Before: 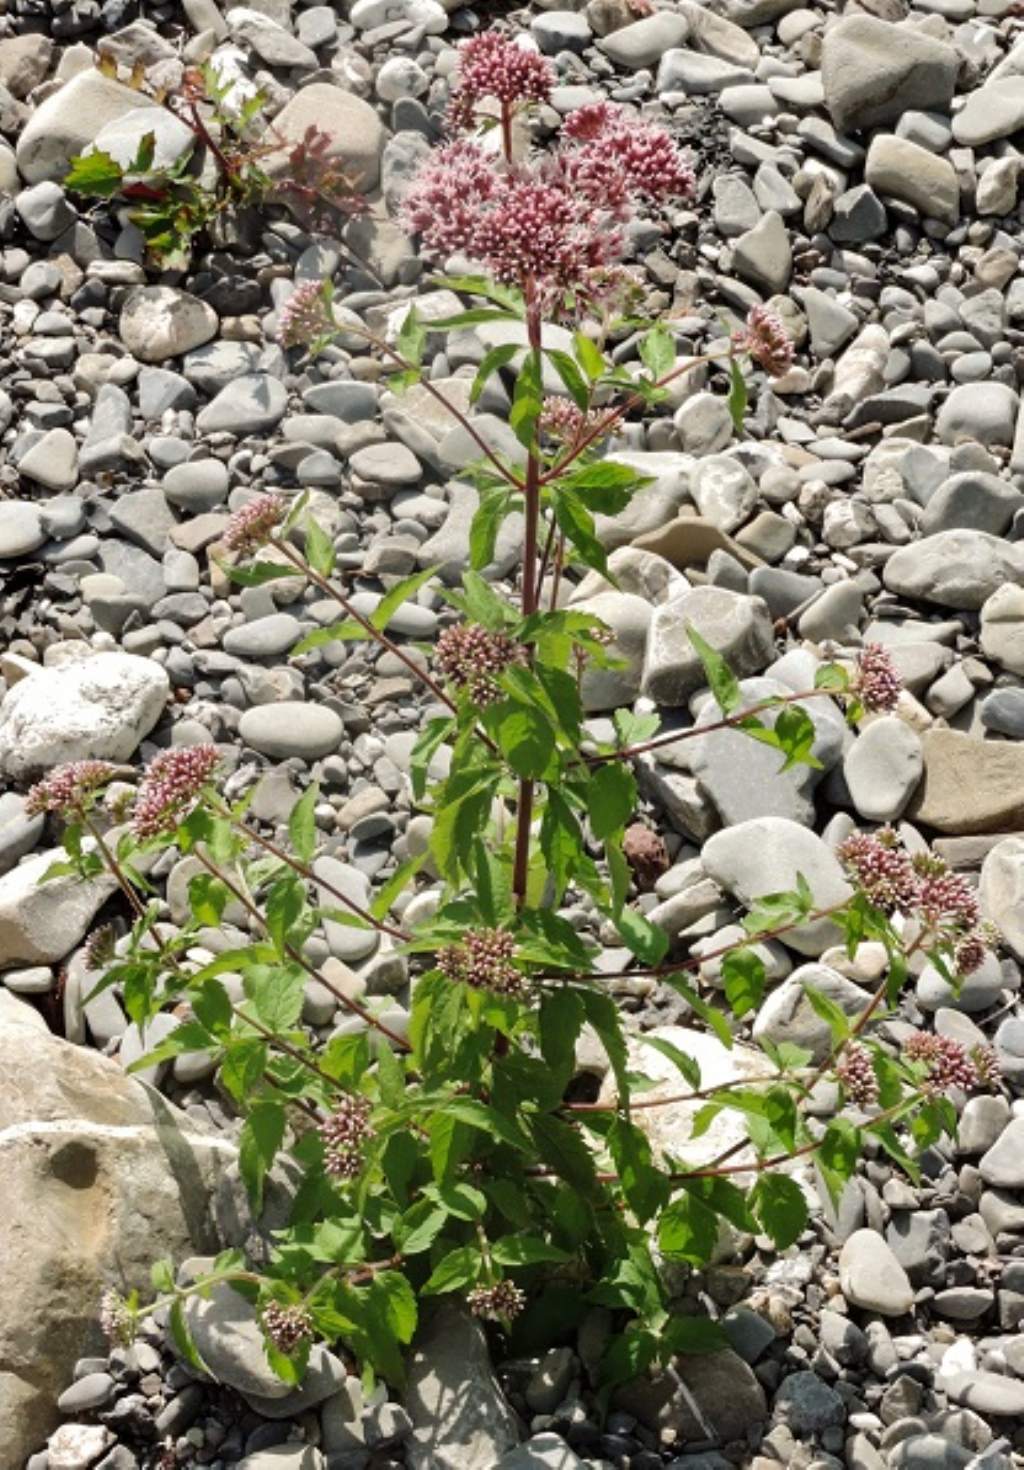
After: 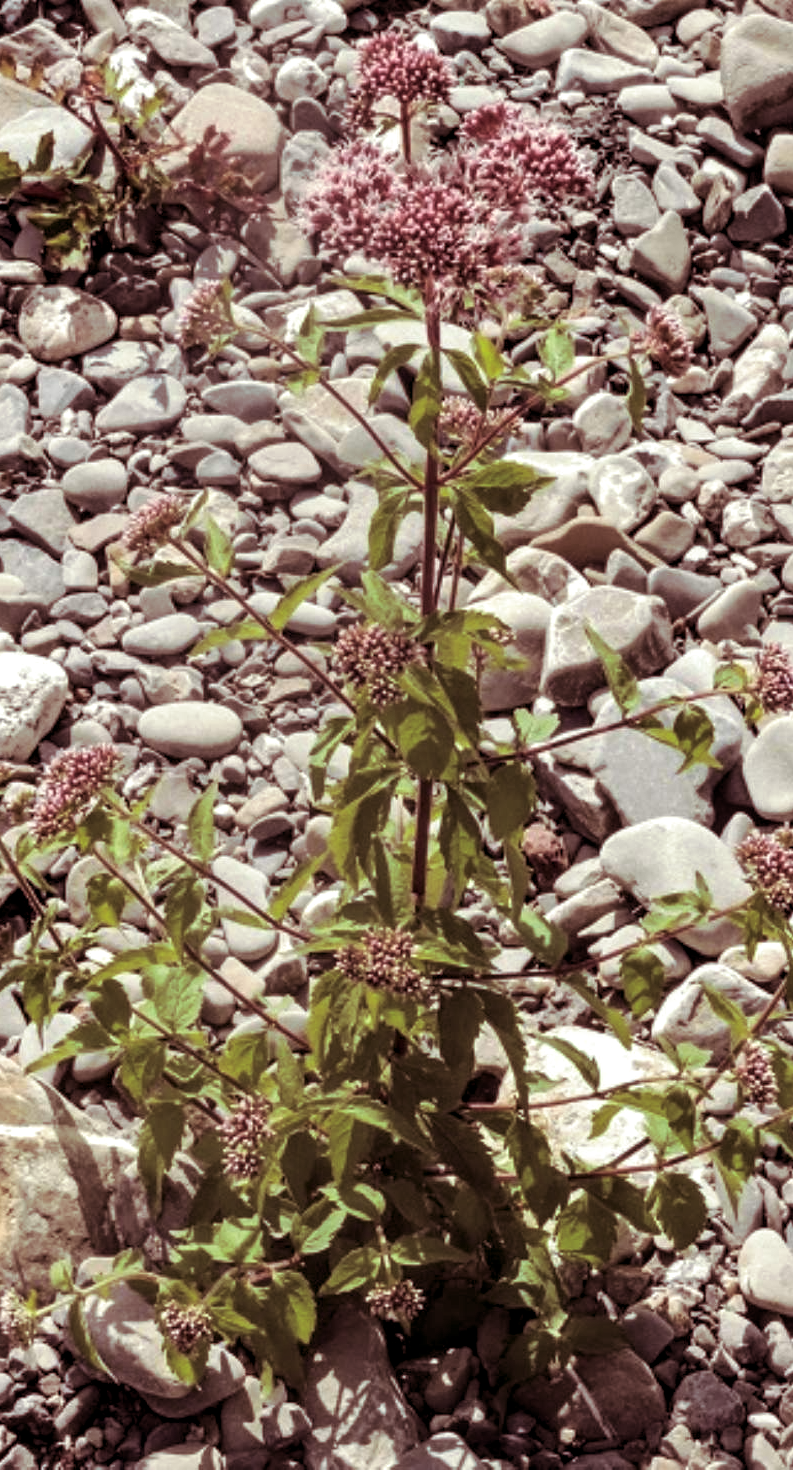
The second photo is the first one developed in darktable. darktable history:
split-toning: on, module defaults
crop: left 9.88%, right 12.664%
local contrast: detail 130%
